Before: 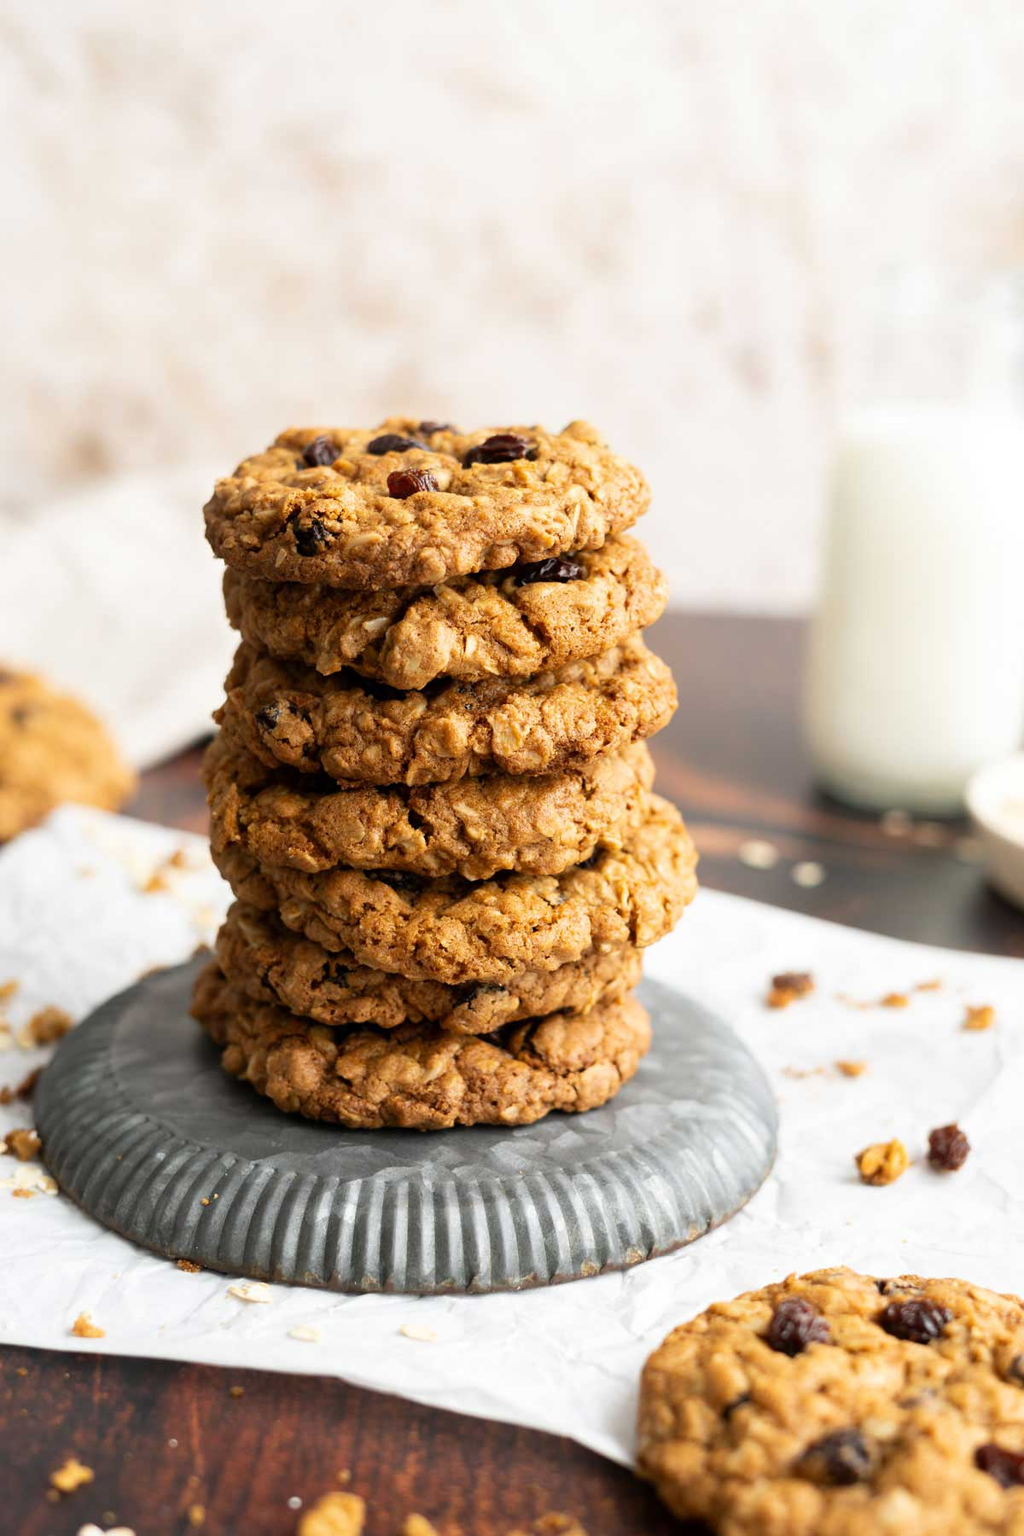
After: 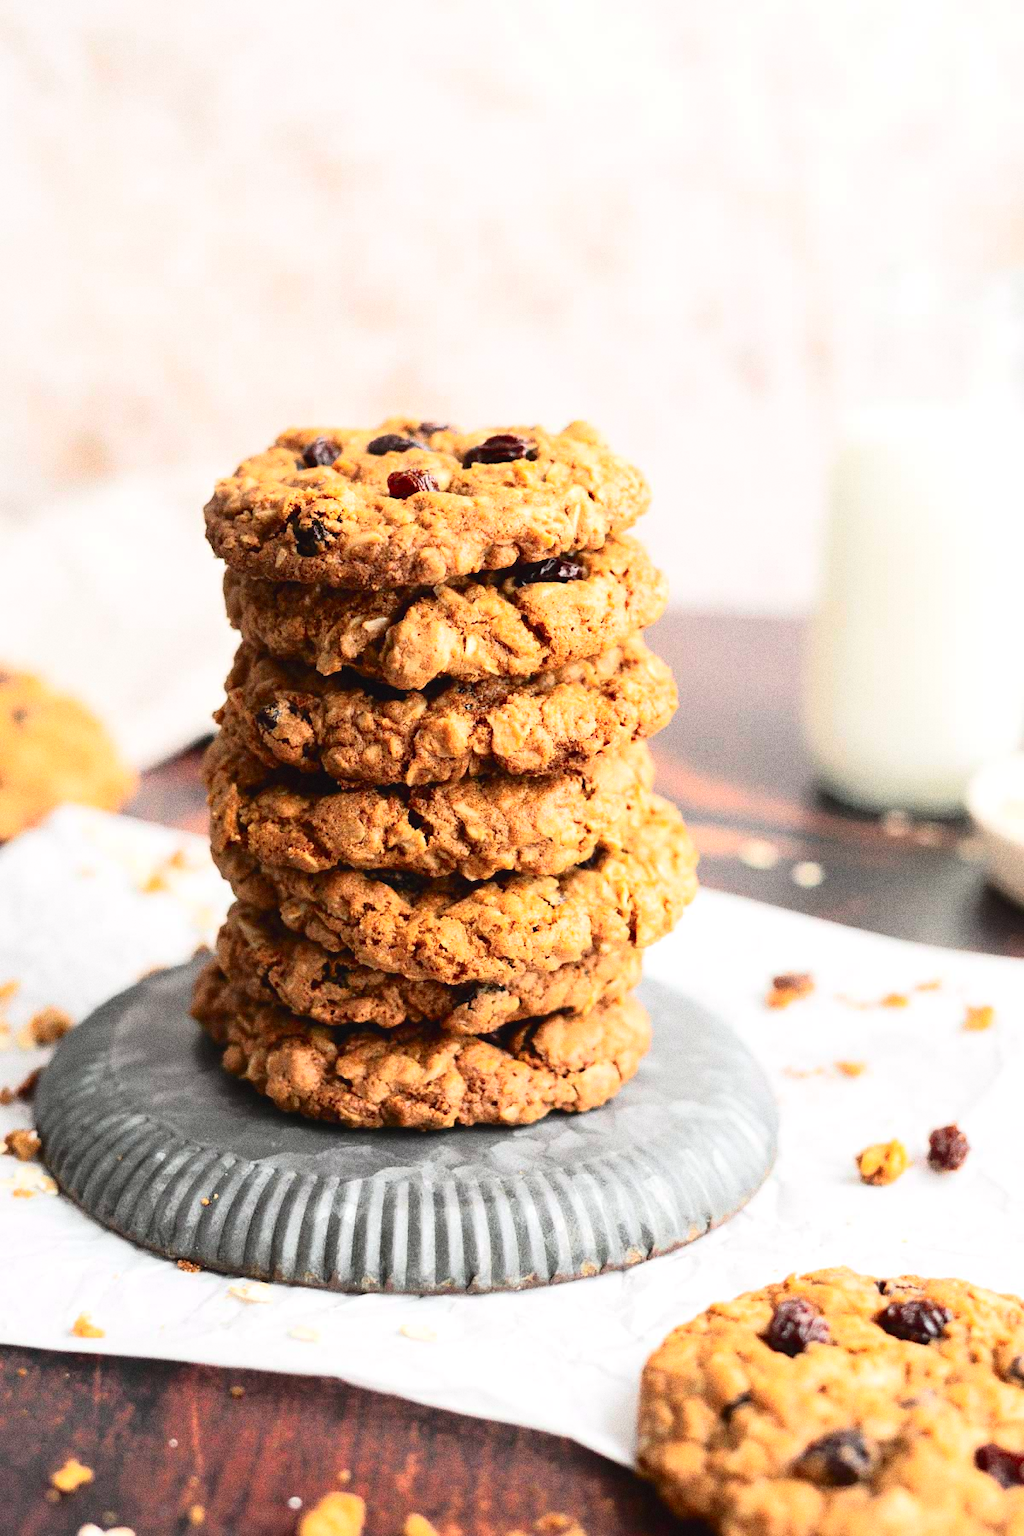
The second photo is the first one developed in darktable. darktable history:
tone curve: curves: ch0 [(0, 0.032) (0.094, 0.08) (0.265, 0.208) (0.41, 0.417) (0.498, 0.496) (0.638, 0.673) (0.819, 0.841) (0.96, 0.899)]; ch1 [(0, 0) (0.161, 0.092) (0.37, 0.302) (0.417, 0.434) (0.495, 0.498) (0.576, 0.589) (0.725, 0.765) (1, 1)]; ch2 [(0, 0) (0.352, 0.403) (0.45, 0.469) (0.521, 0.515) (0.59, 0.579) (1, 1)], color space Lab, independent channels, preserve colors none
exposure: black level correction 0, exposure 0.7 EV, compensate exposure bias true, compensate highlight preservation false
grain: coarseness 0.09 ISO, strength 40%
